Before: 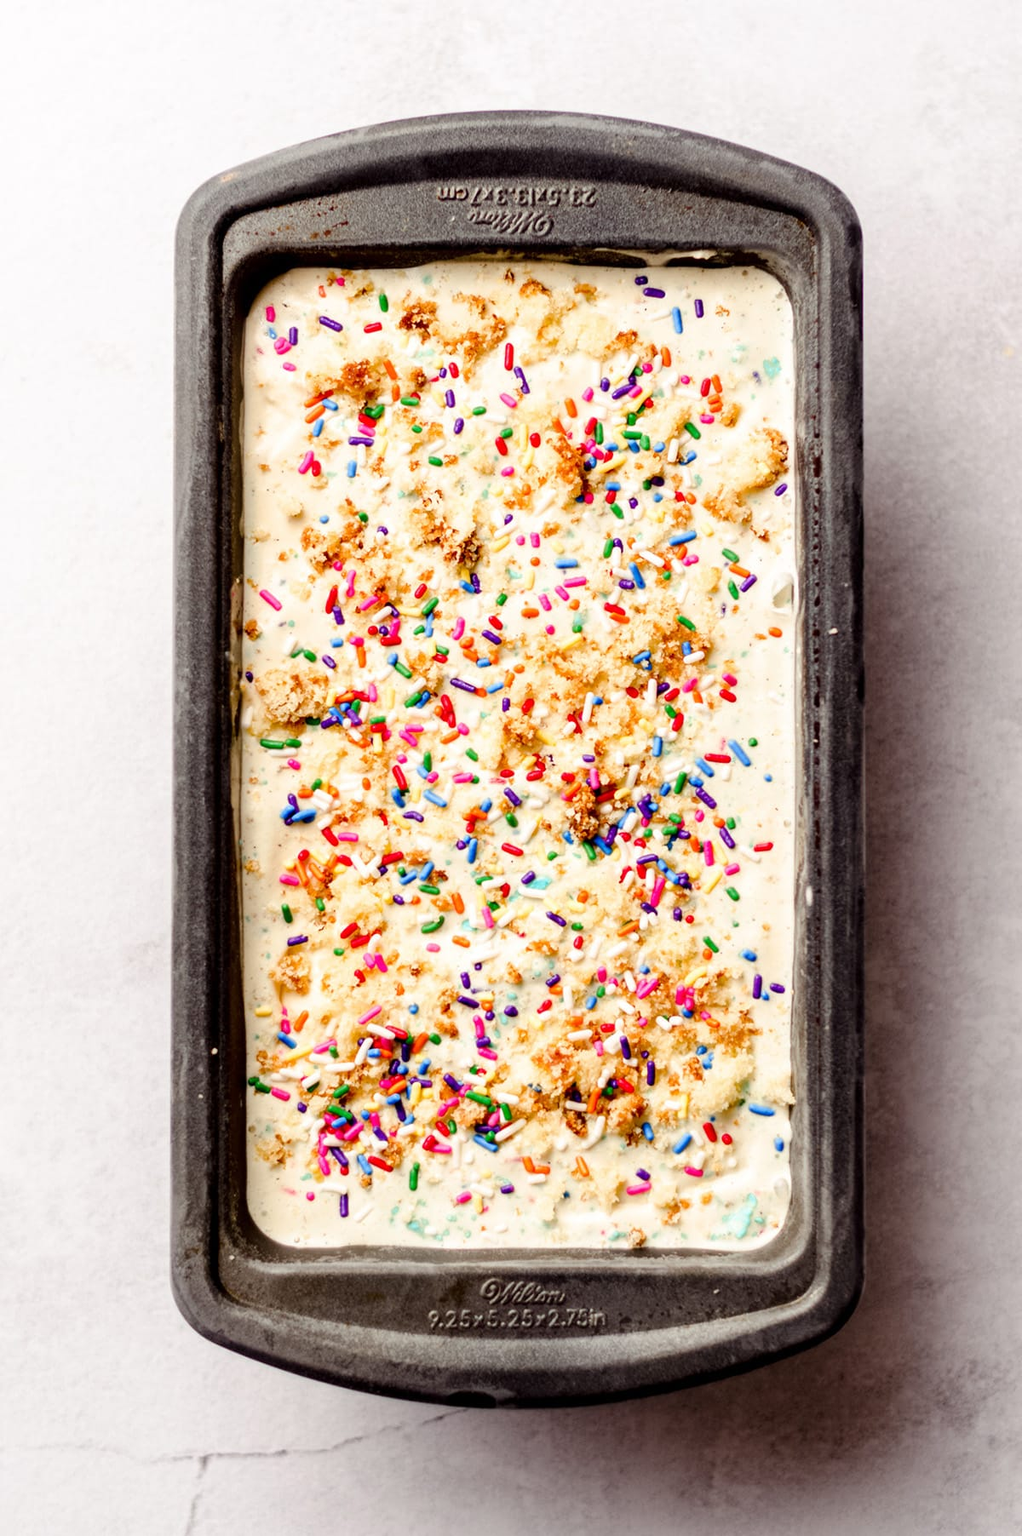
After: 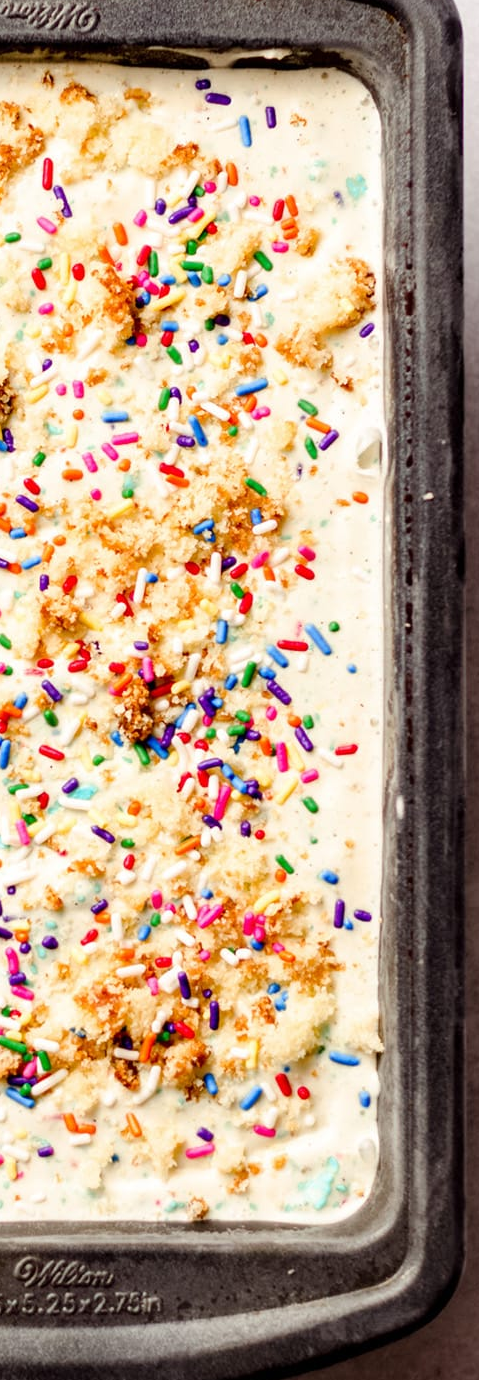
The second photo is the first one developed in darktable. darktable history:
crop: left 45.892%, top 13.6%, right 14.177%, bottom 9.882%
